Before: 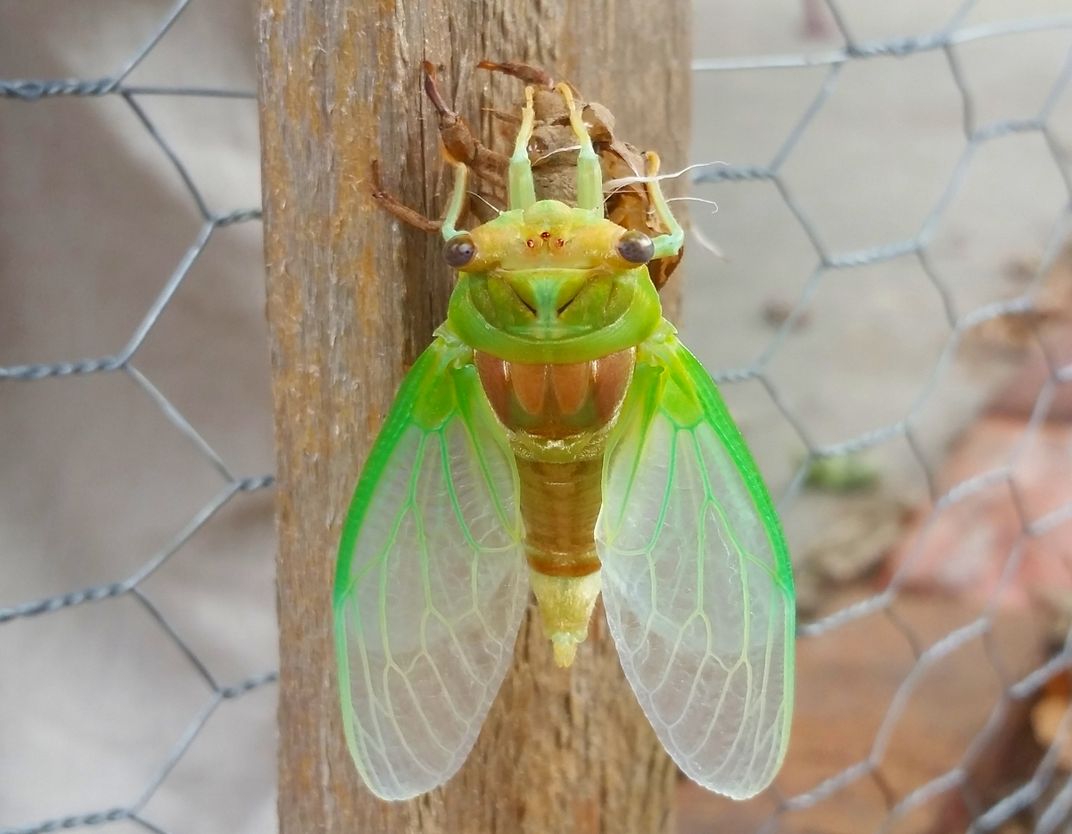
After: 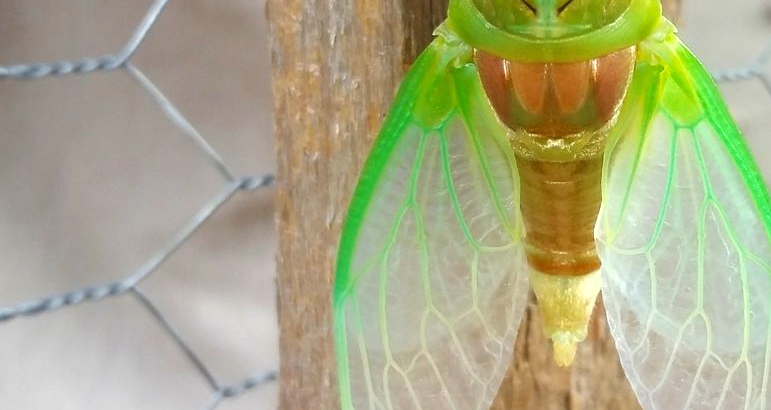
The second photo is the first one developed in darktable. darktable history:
crop: top 36.158%, right 27.989%, bottom 14.655%
tone equalizer: -8 EV -0.379 EV, -7 EV -0.425 EV, -6 EV -0.357 EV, -5 EV -0.216 EV, -3 EV 0.246 EV, -2 EV 0.337 EV, -1 EV 0.406 EV, +0 EV 0.393 EV, smoothing diameter 24.87%, edges refinement/feathering 12.09, preserve details guided filter
